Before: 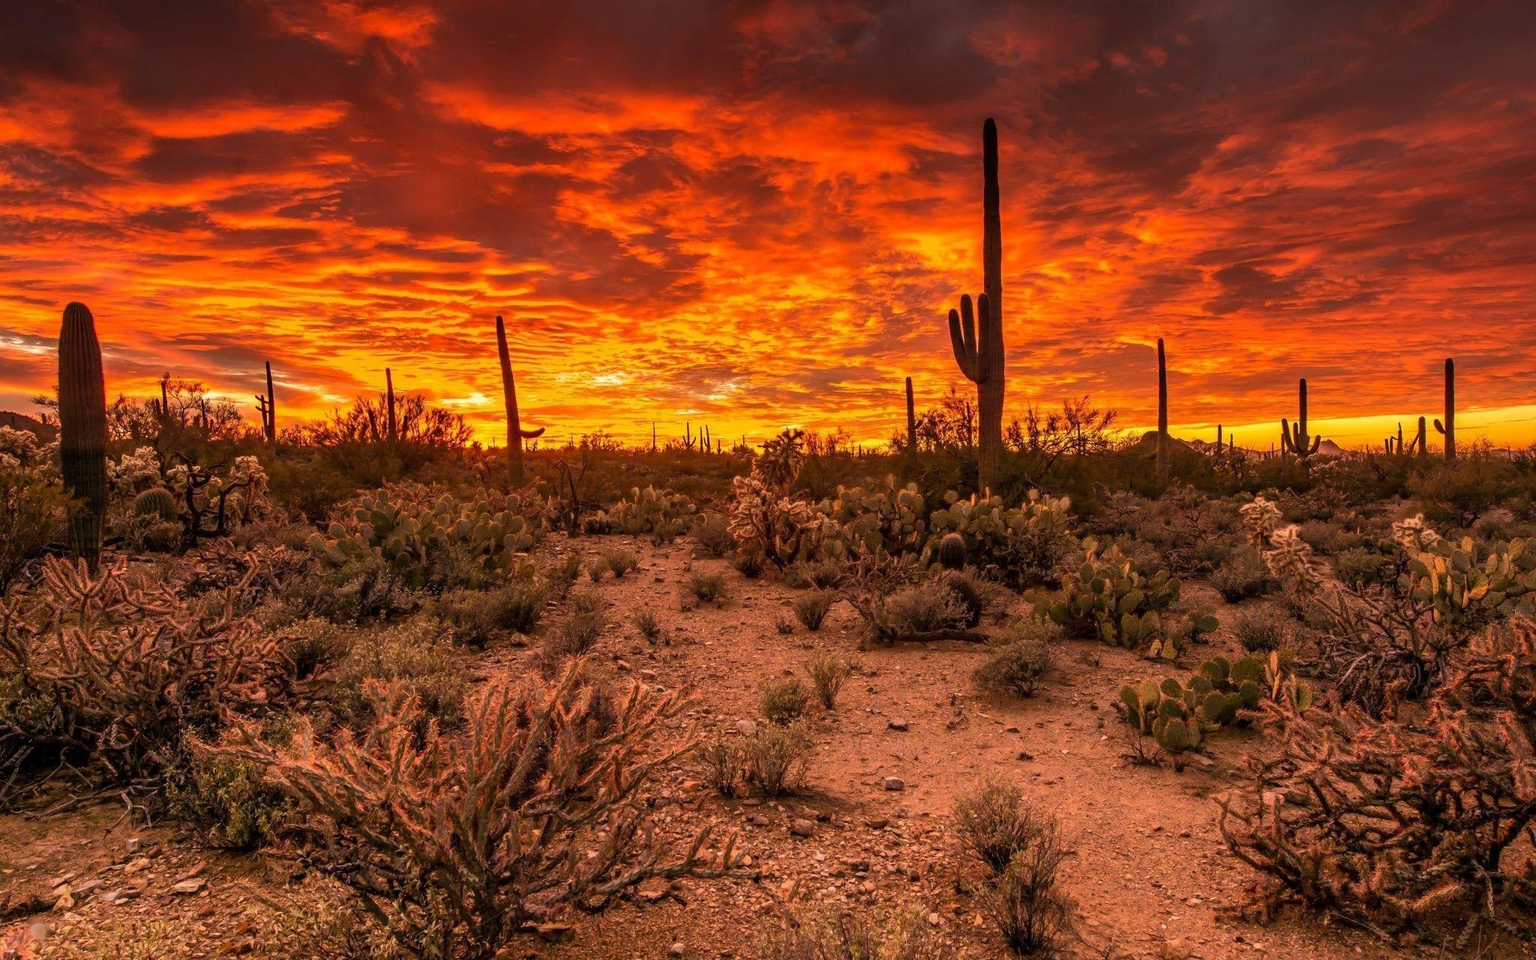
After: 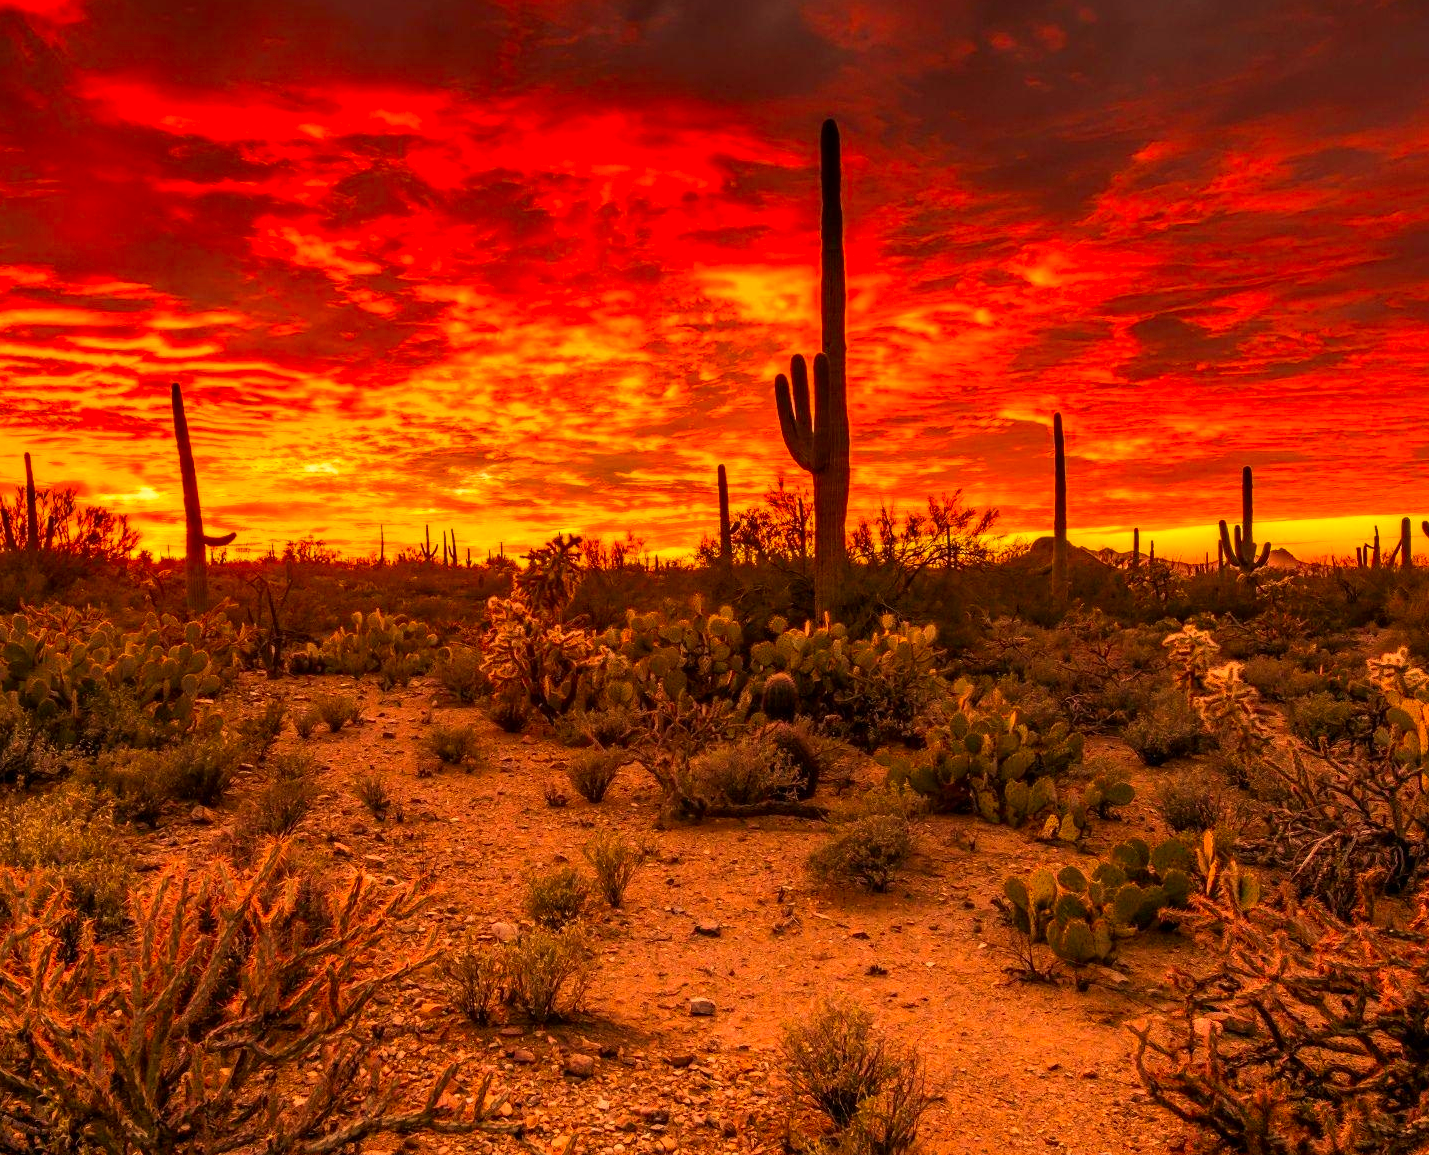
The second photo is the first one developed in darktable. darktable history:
exposure: black level correction 0.001, exposure 0.143 EV, compensate highlight preservation false
contrast brightness saturation: contrast 0.084, saturation 0.198
color correction: highlights a* 14.93, highlights b* 31.32
crop and rotate: left 23.963%, top 2.982%, right 6.217%, bottom 6.784%
